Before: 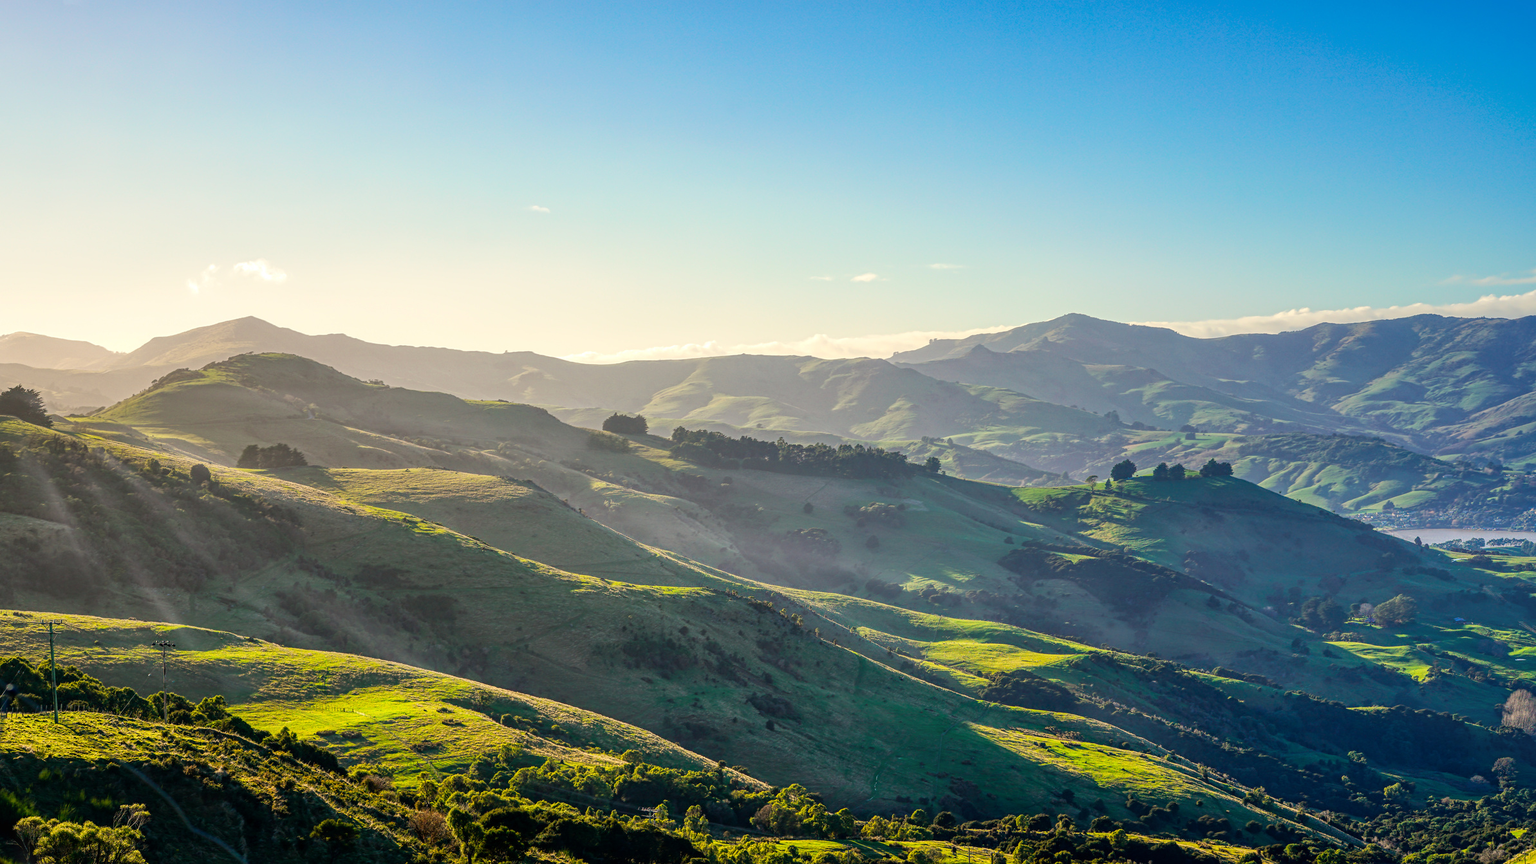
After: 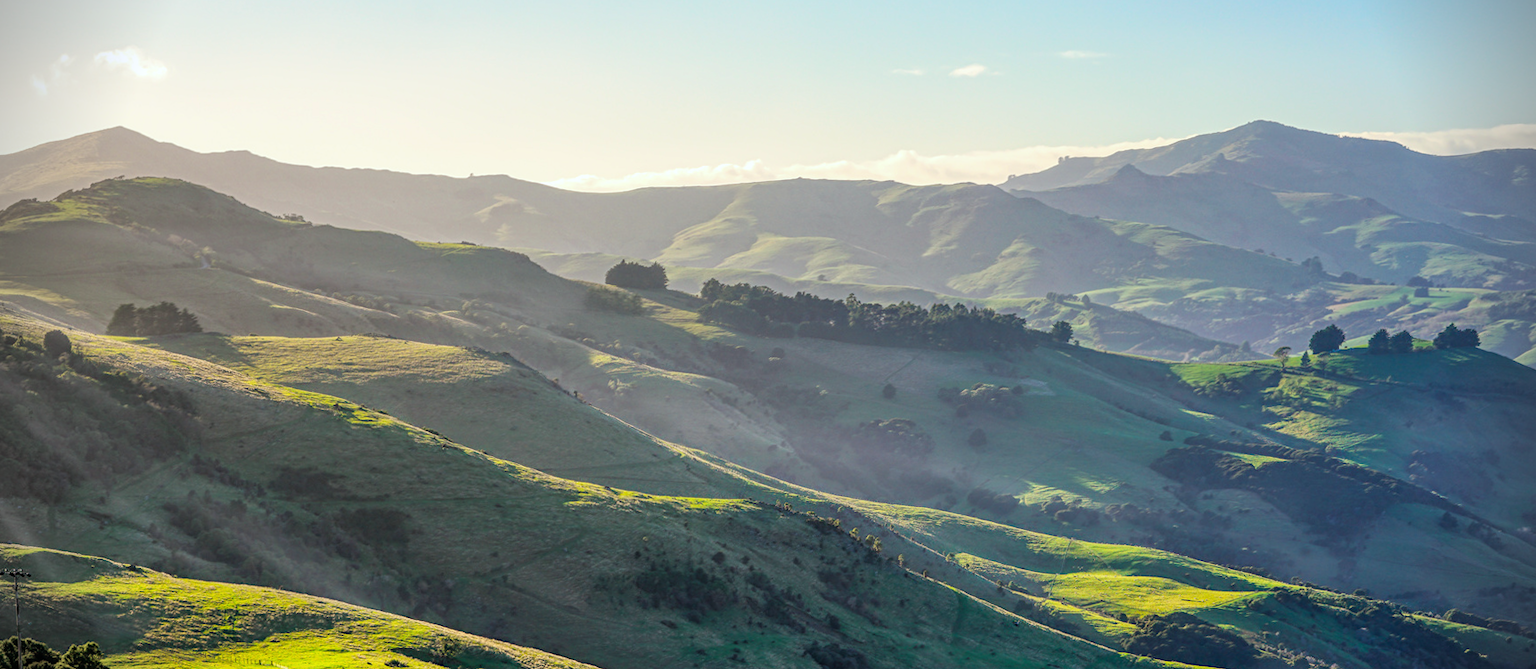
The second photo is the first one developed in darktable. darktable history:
white balance: red 0.974, blue 1.044
rotate and perspective: lens shift (vertical) 0.048, lens shift (horizontal) -0.024, automatic cropping off
rgb curve: curves: ch0 [(0, 0) (0.136, 0.078) (0.262, 0.245) (0.414, 0.42) (1, 1)], compensate middle gray true, preserve colors basic power
crop: left 11.123%, top 27.61%, right 18.3%, bottom 17.034%
vignetting: fall-off start 88.03%, fall-off radius 24.9%
